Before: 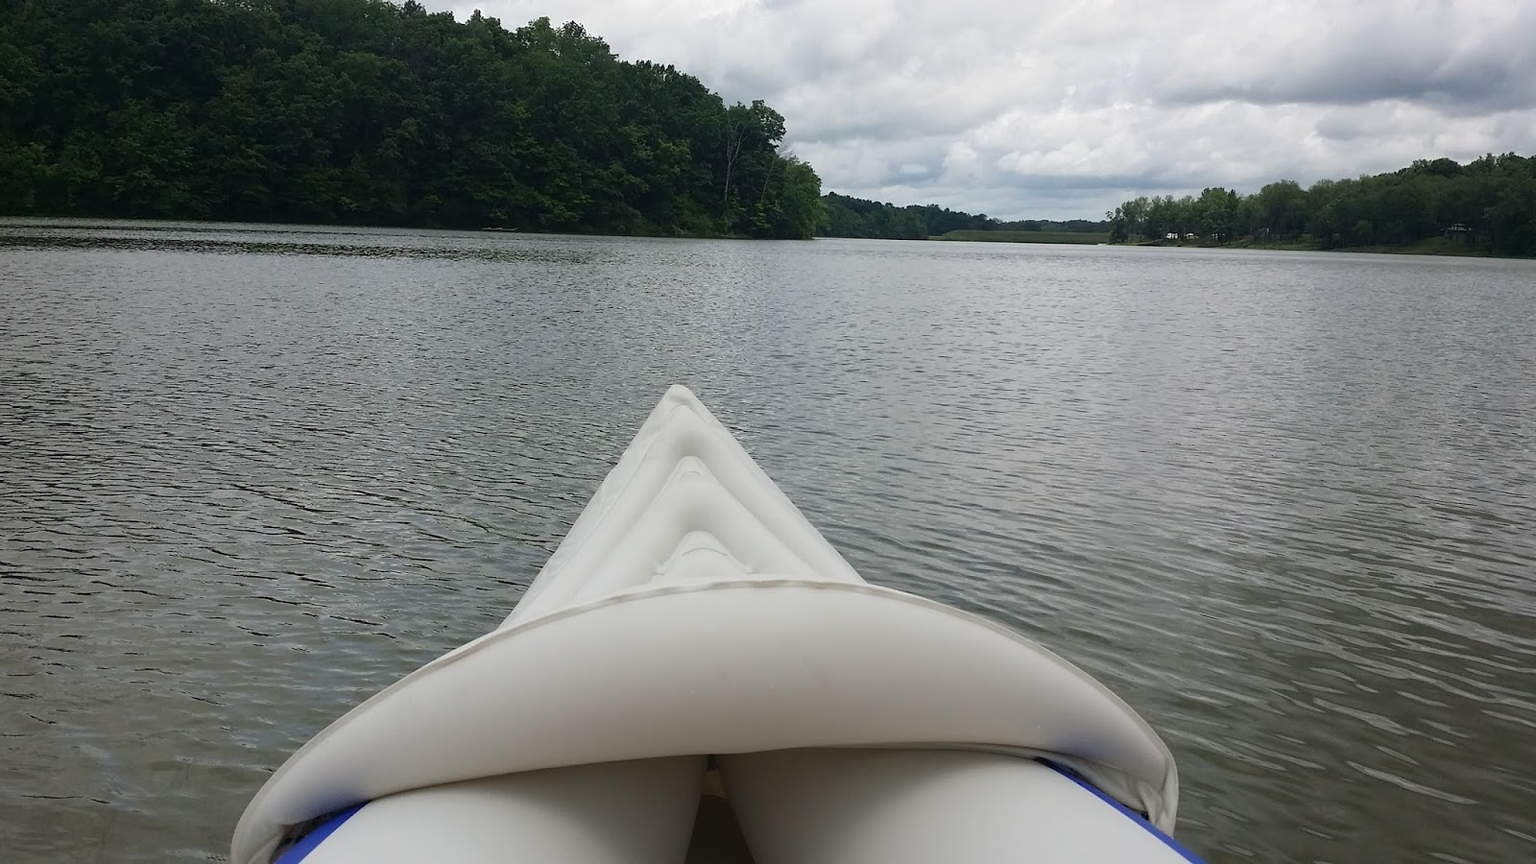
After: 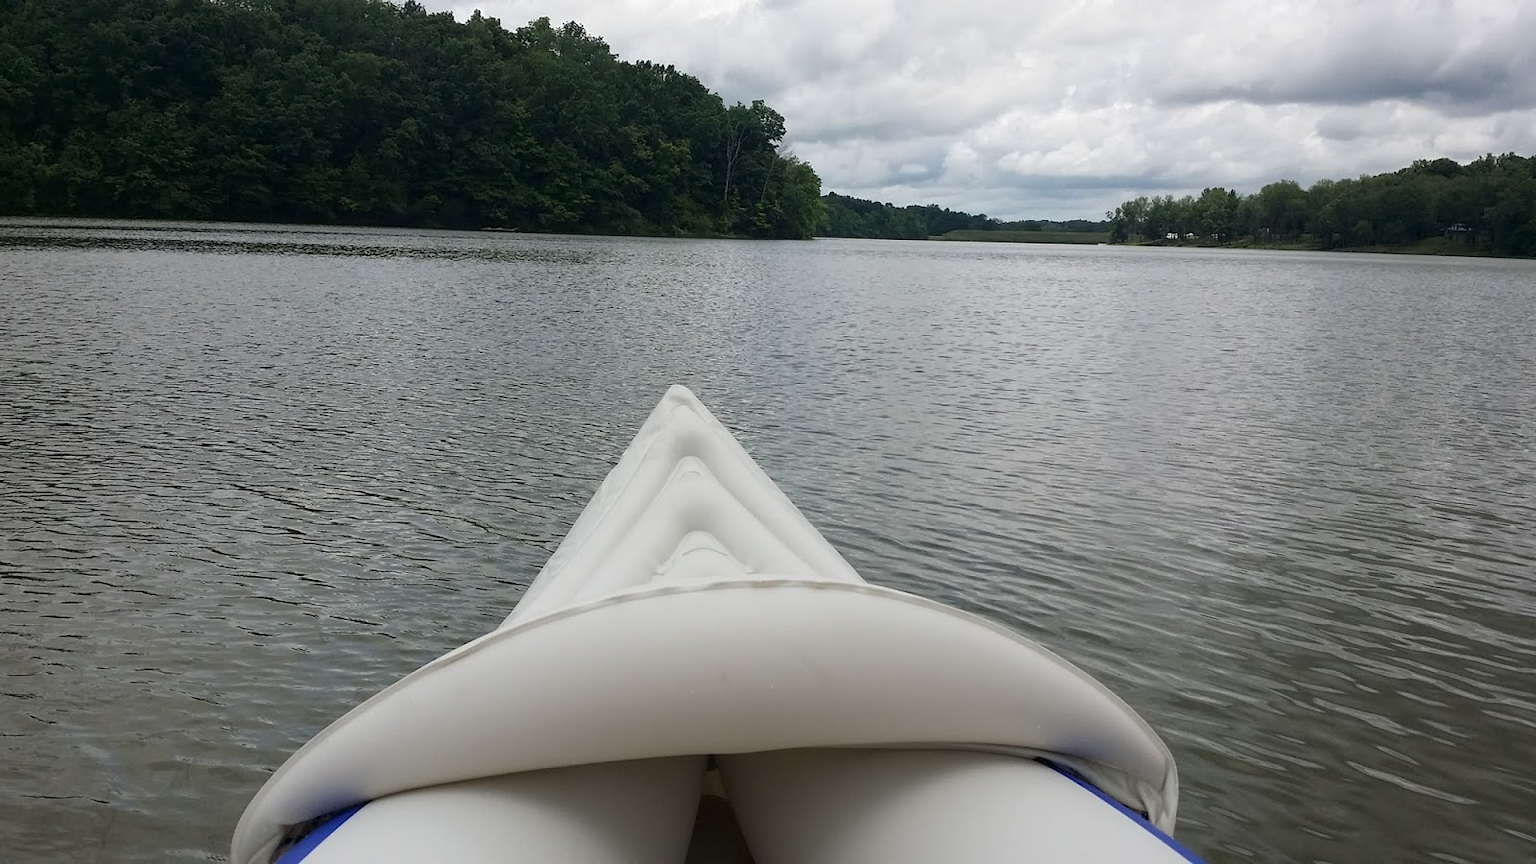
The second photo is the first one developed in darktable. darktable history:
local contrast: highlights 102%, shadows 102%, detail 119%, midtone range 0.2
